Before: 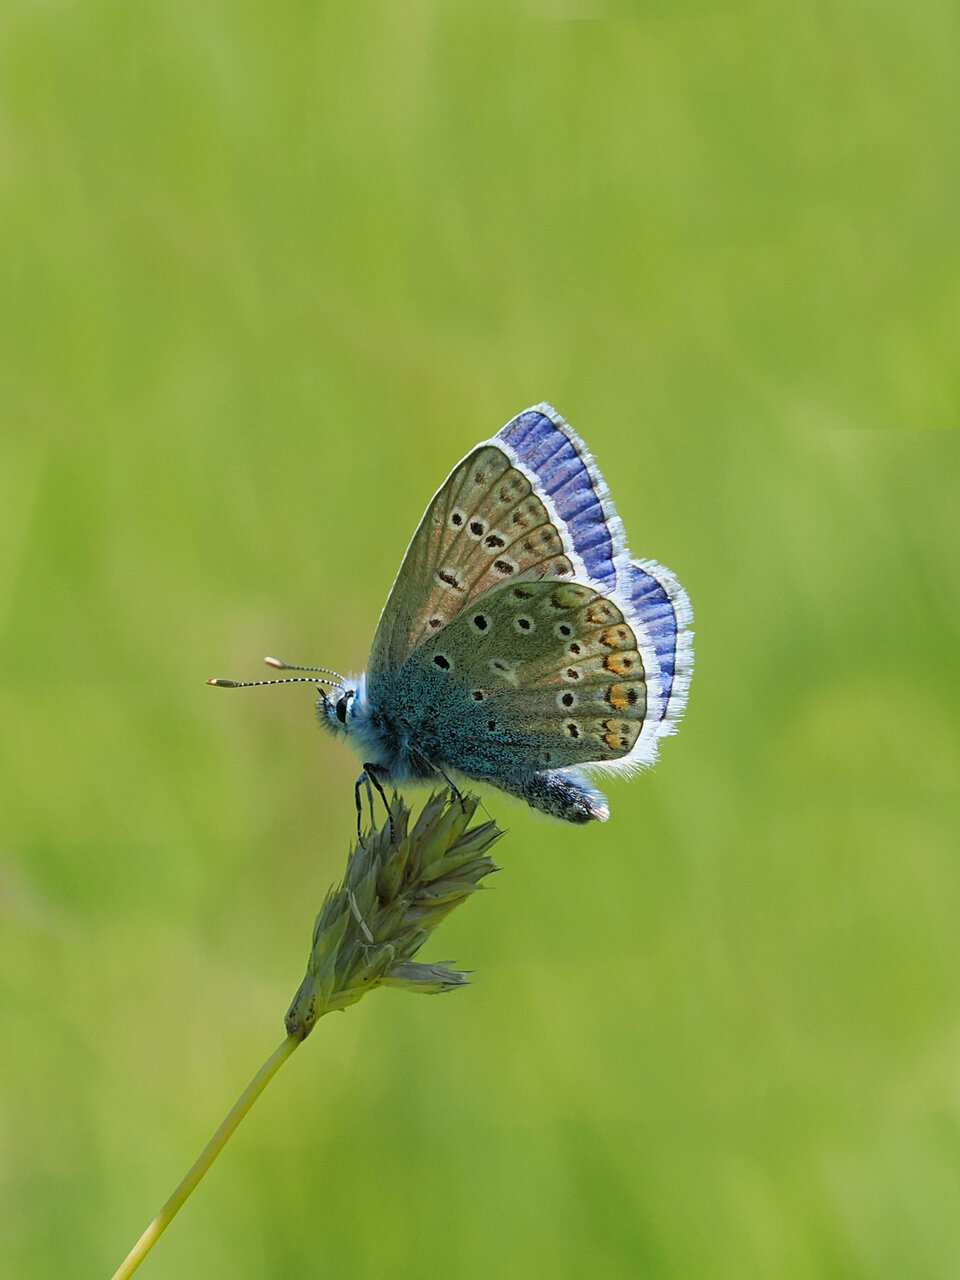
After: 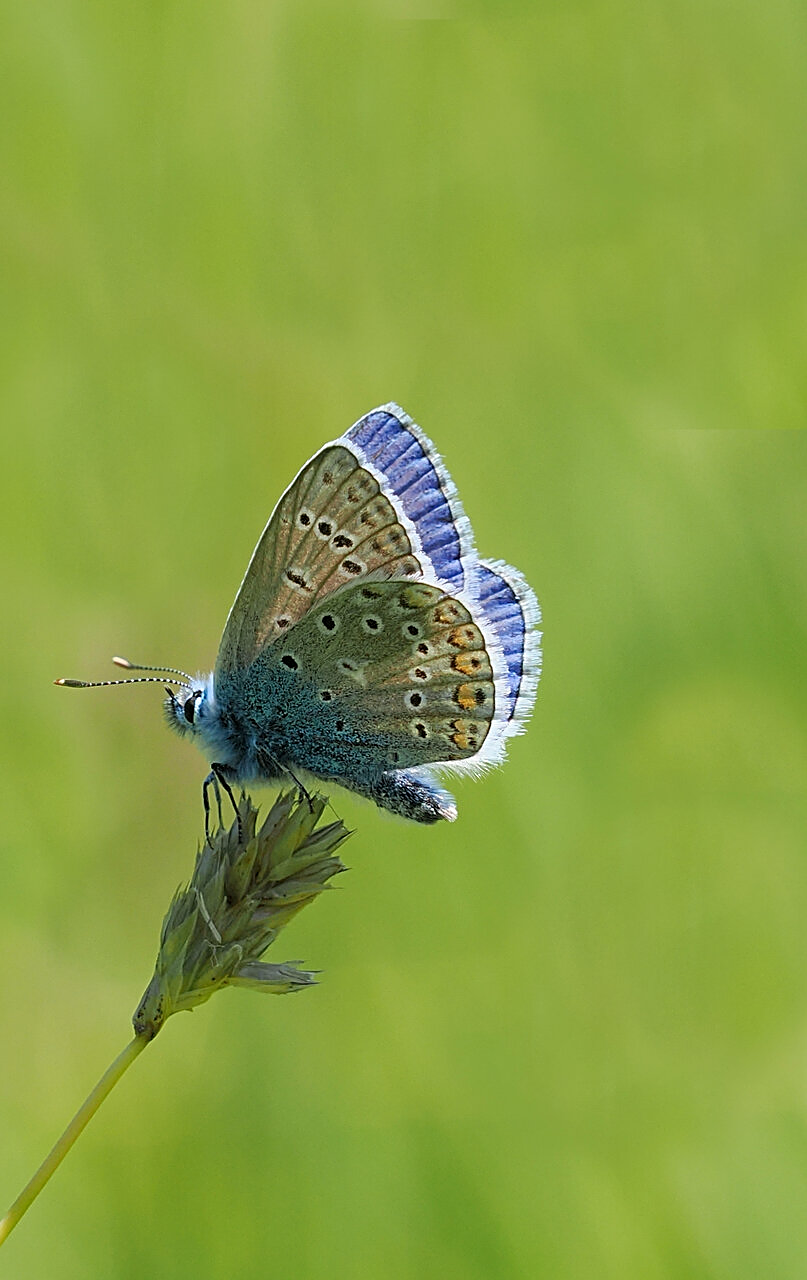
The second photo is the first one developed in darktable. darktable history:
sharpen: on, module defaults
crop: left 15.85%
